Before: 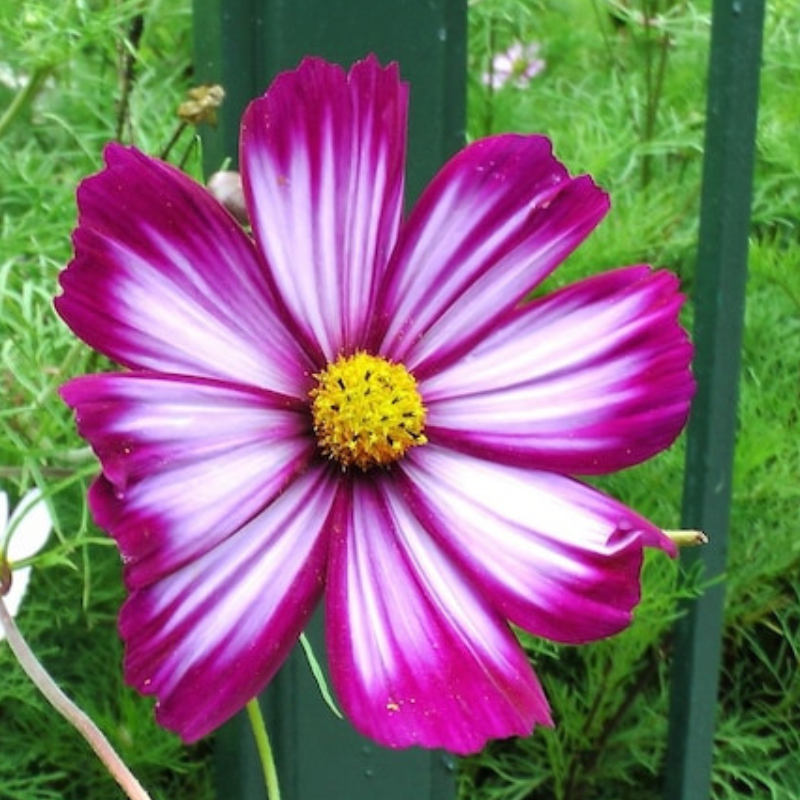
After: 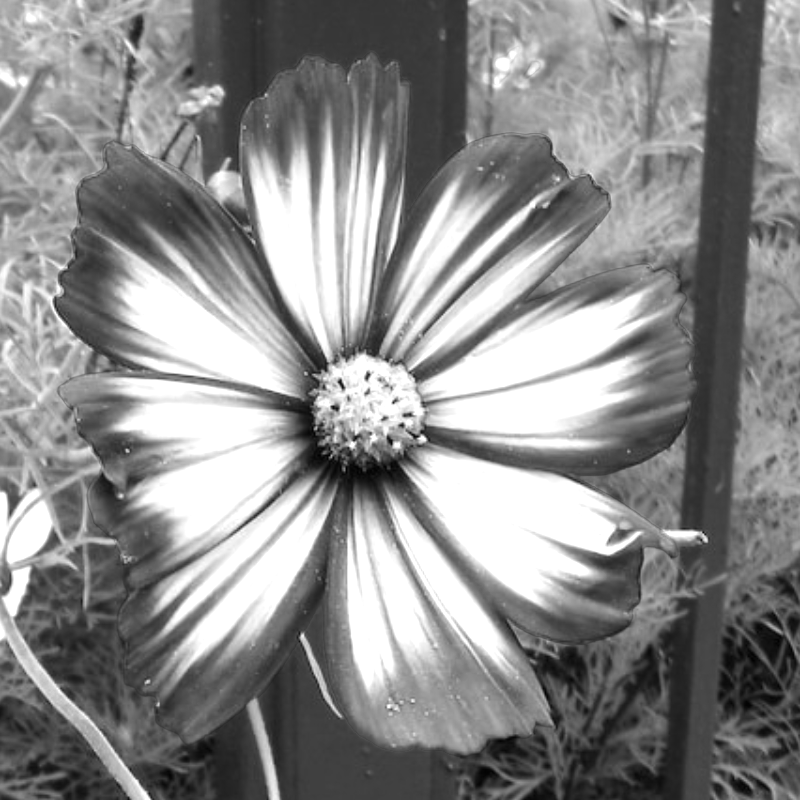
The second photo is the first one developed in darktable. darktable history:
color correction: highlights a* 8.5, highlights b* 15.61, shadows a* -0.507, shadows b* 26.43
color zones: curves: ch0 [(0.002, 0.593) (0.143, 0.417) (0.285, 0.541) (0.455, 0.289) (0.608, 0.327) (0.727, 0.283) (0.869, 0.571) (1, 0.603)]; ch1 [(0, 0) (0.143, 0) (0.286, 0) (0.429, 0) (0.571, 0) (0.714, 0) (0.857, 0)]
color balance rgb: power › chroma 0.972%, power › hue 257.06°, linear chroma grading › global chroma 9.052%, perceptual saturation grading › global saturation 34.967%, perceptual saturation grading › highlights -29.88%, perceptual saturation grading › shadows 35.651%, perceptual brilliance grading › highlights 8.002%, perceptual brilliance grading › mid-tones 4.123%, perceptual brilliance grading › shadows 1.422%, global vibrance 39.491%
